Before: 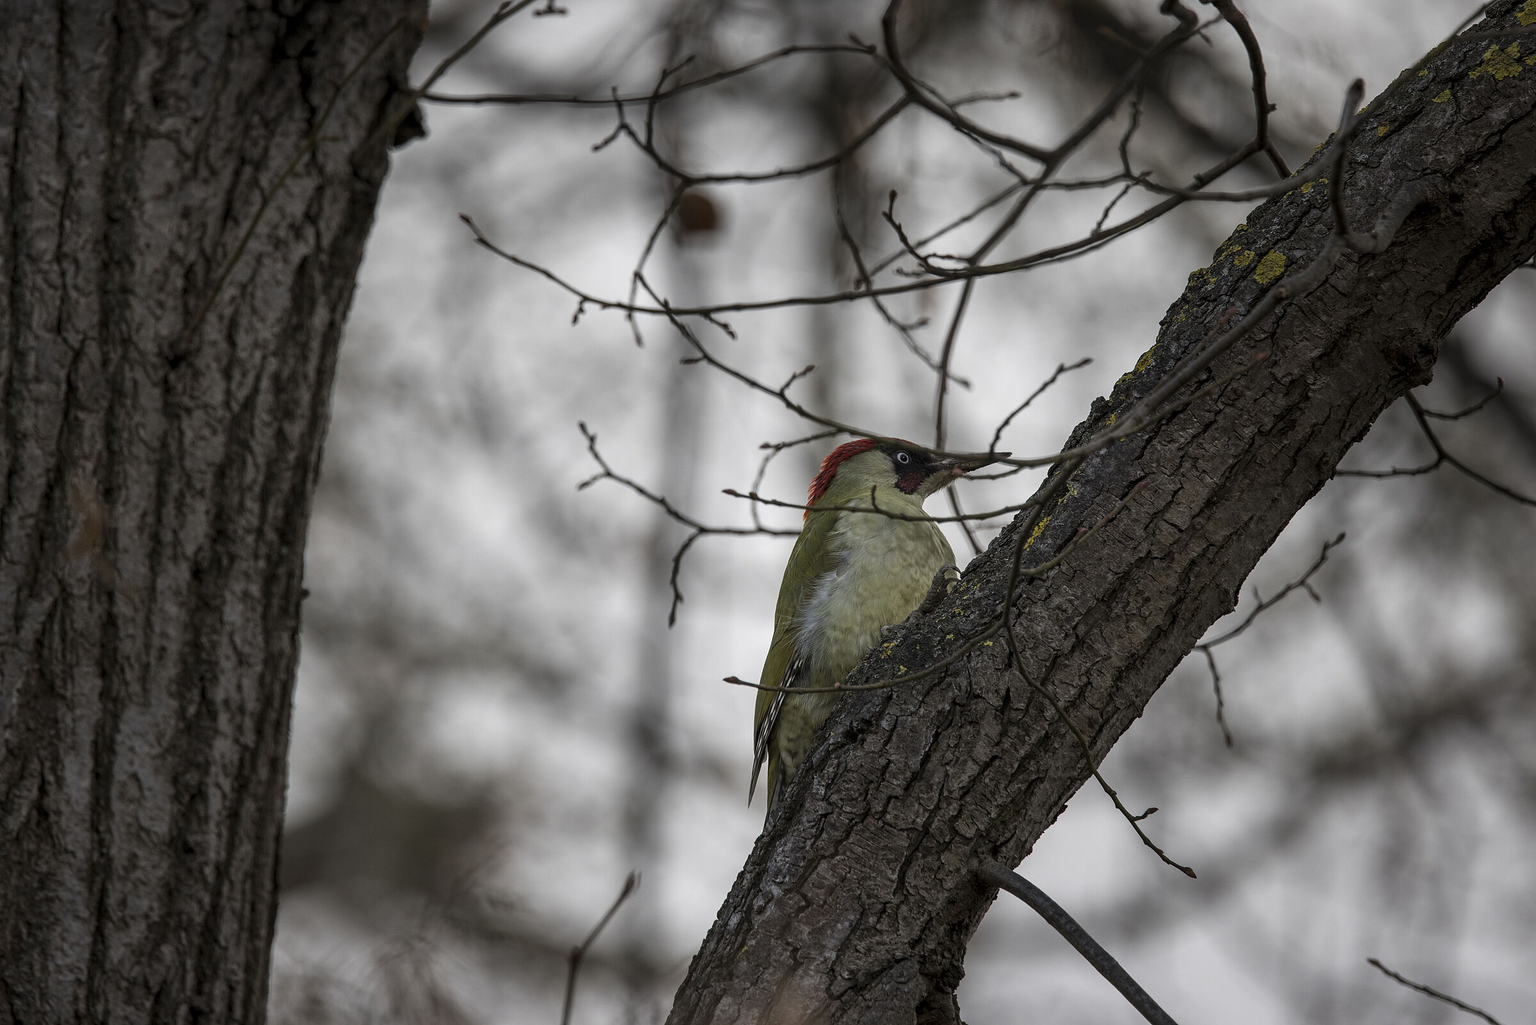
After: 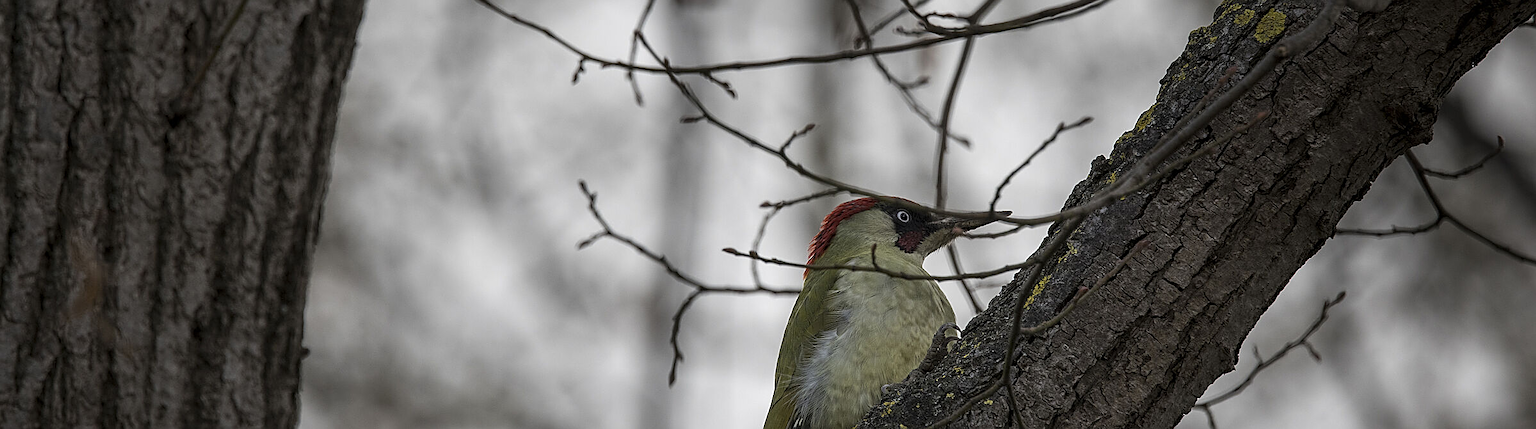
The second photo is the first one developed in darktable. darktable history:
sharpen: amount 0.493
crop and rotate: top 23.566%, bottom 34.504%
